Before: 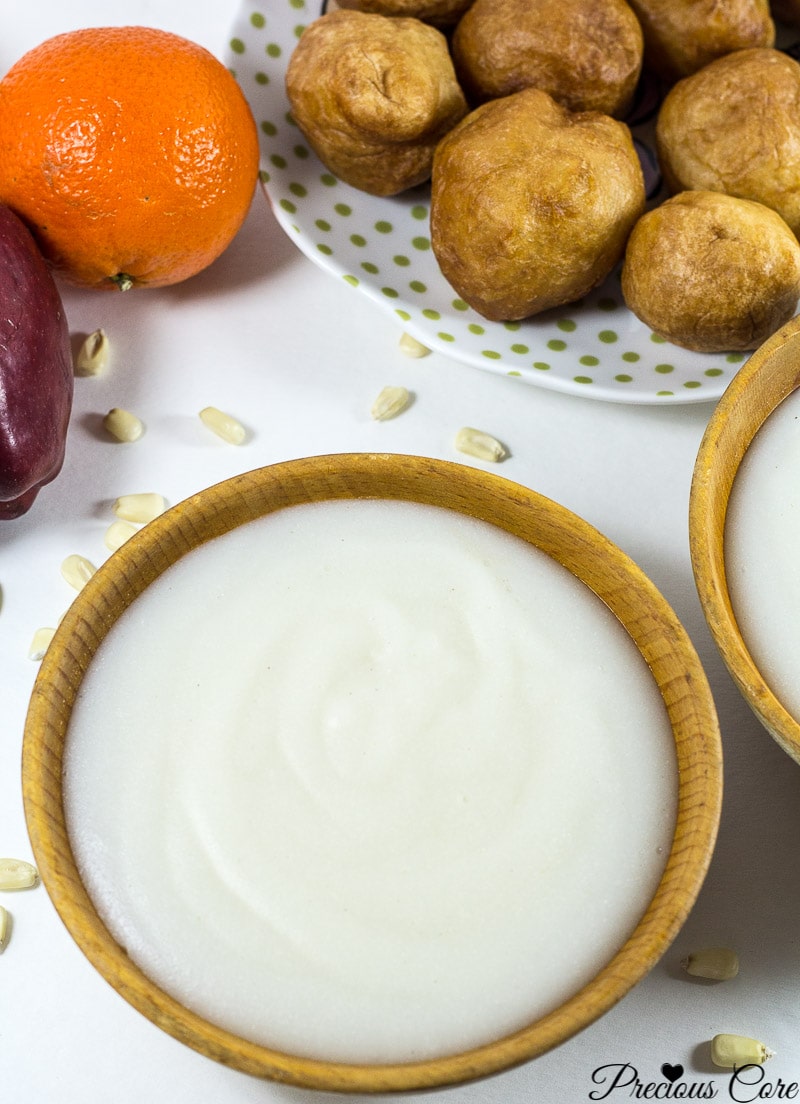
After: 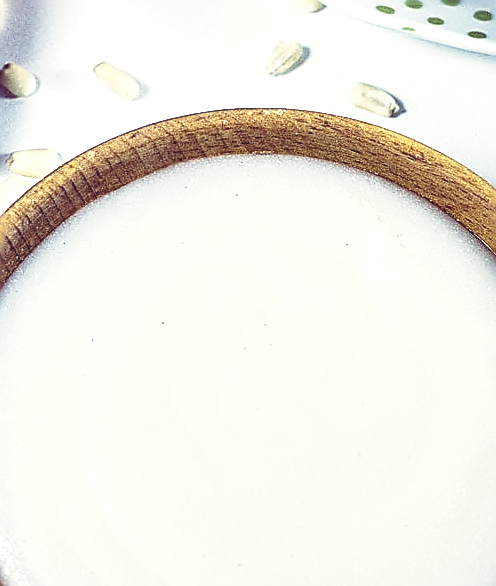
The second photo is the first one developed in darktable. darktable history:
crop: left 13.312%, top 31.28%, right 24.627%, bottom 15.582%
rgb curve: curves: ch0 [(0, 0.186) (0.314, 0.284) (0.576, 0.466) (0.805, 0.691) (0.936, 0.886)]; ch1 [(0, 0.186) (0.314, 0.284) (0.581, 0.534) (0.771, 0.746) (0.936, 0.958)]; ch2 [(0, 0.216) (0.275, 0.39) (1, 1)], mode RGB, independent channels, compensate middle gray true, preserve colors none
white balance: red 1.127, blue 0.943
base curve: curves: ch0 [(0, 0) (0.028, 0.03) (0.121, 0.232) (0.46, 0.748) (0.859, 0.968) (1, 1)], preserve colors none
local contrast: detail 150%
sharpen: amount 2
